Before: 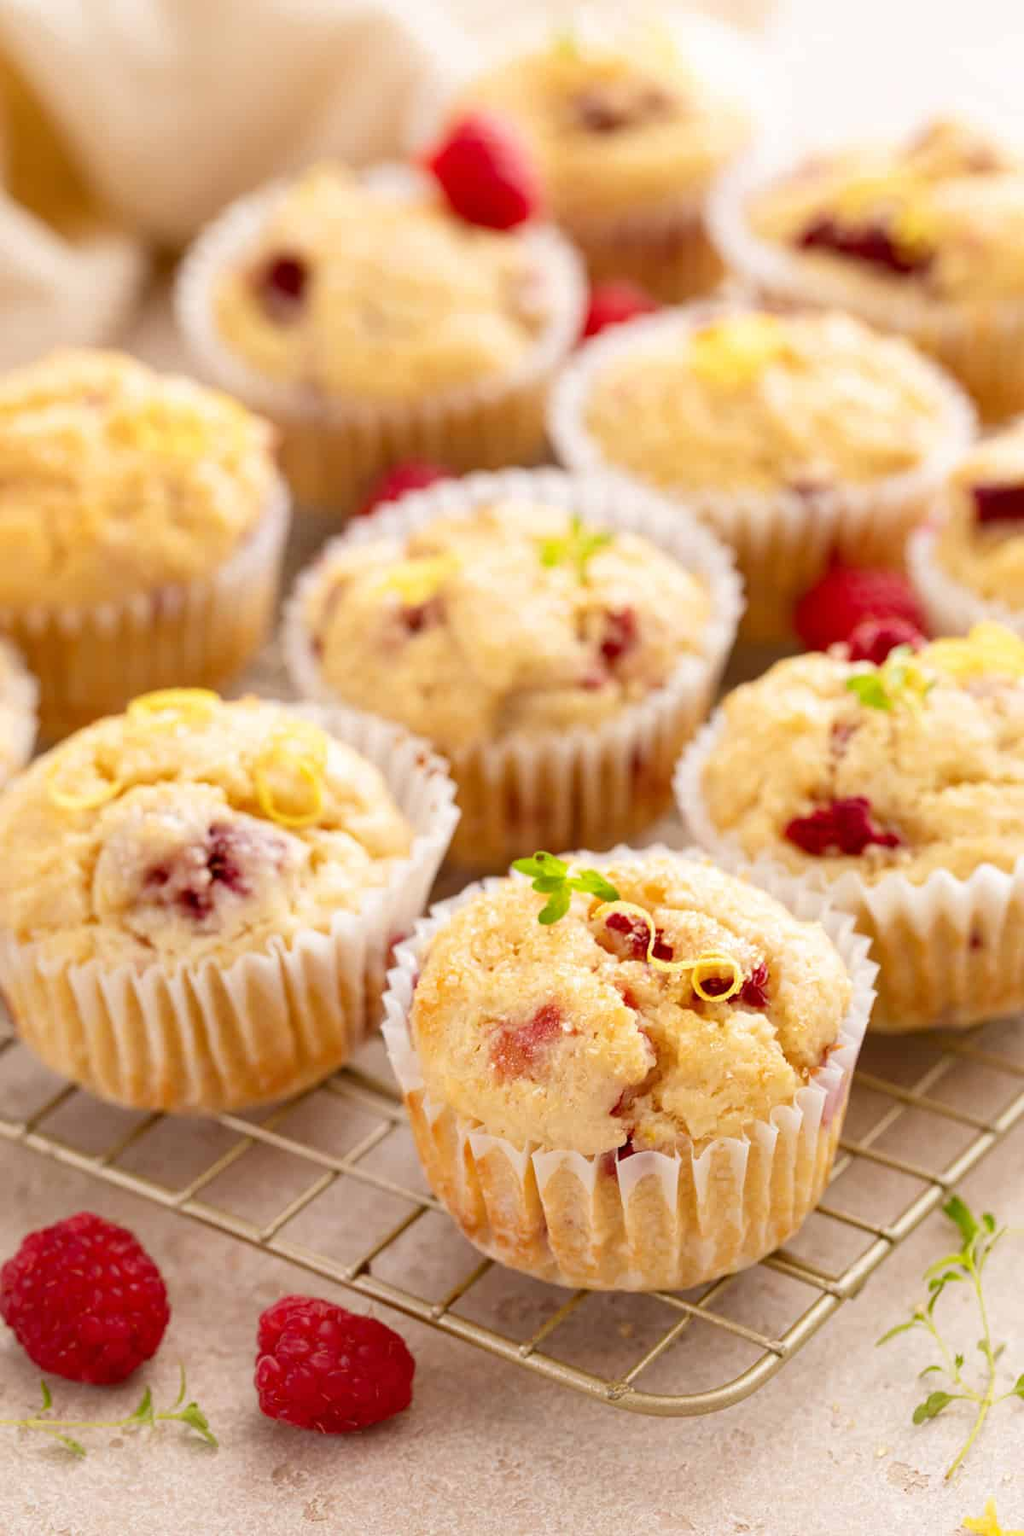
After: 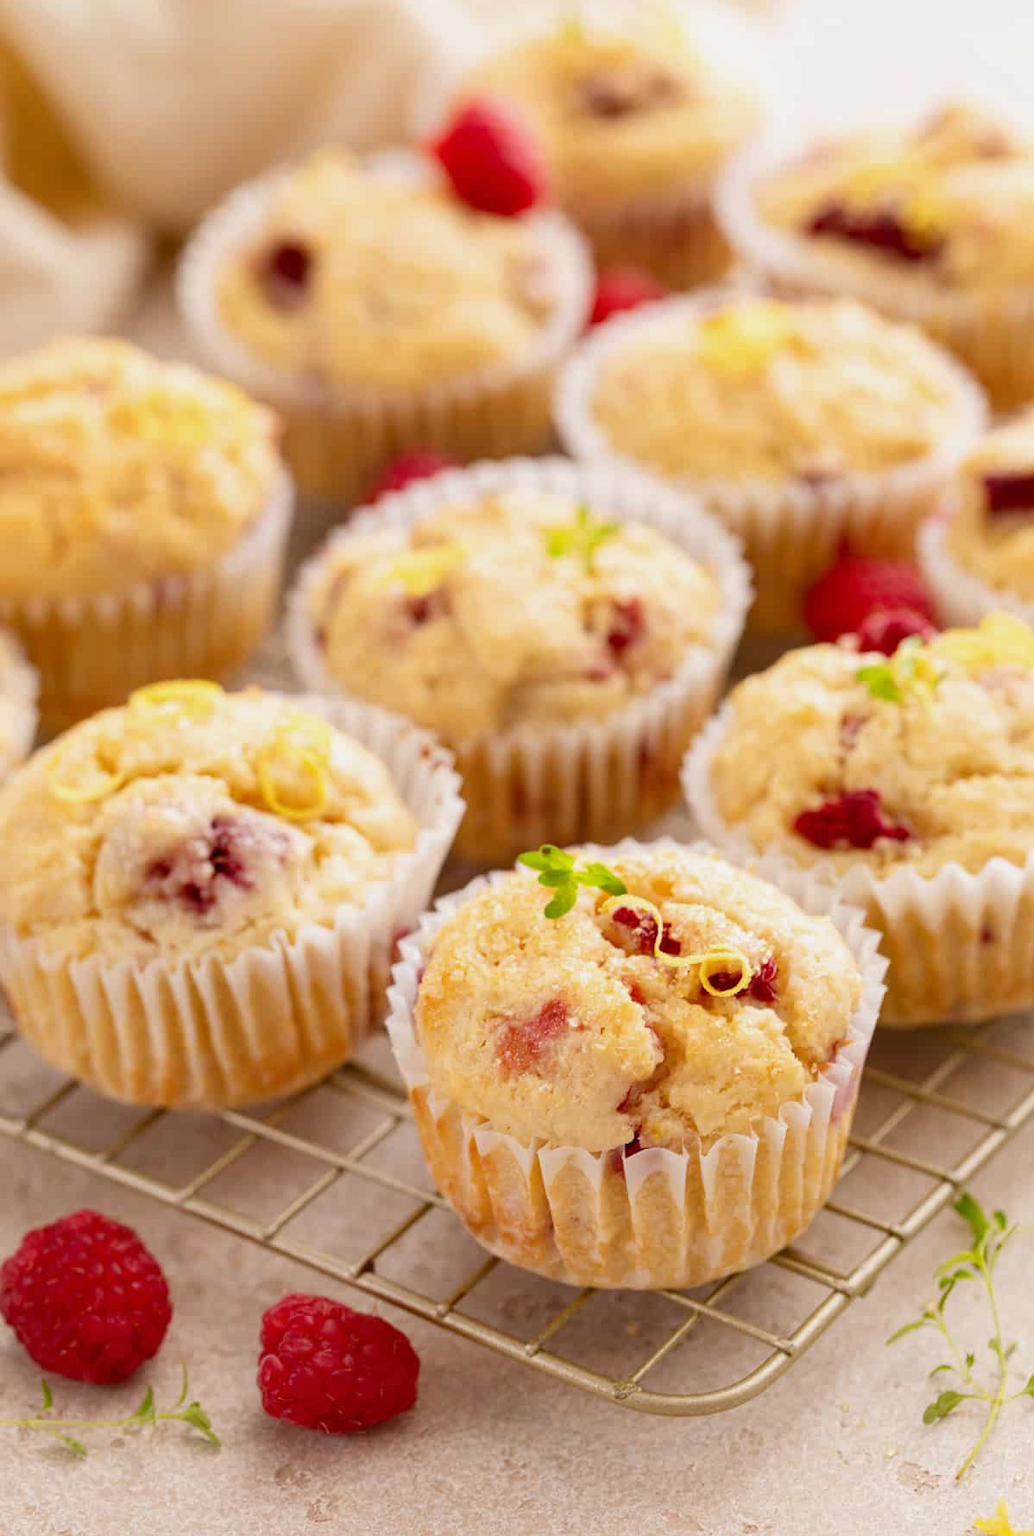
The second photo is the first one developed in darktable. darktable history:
exposure: exposure -0.154 EV, compensate highlight preservation false
crop: top 1.075%, right 0.019%
